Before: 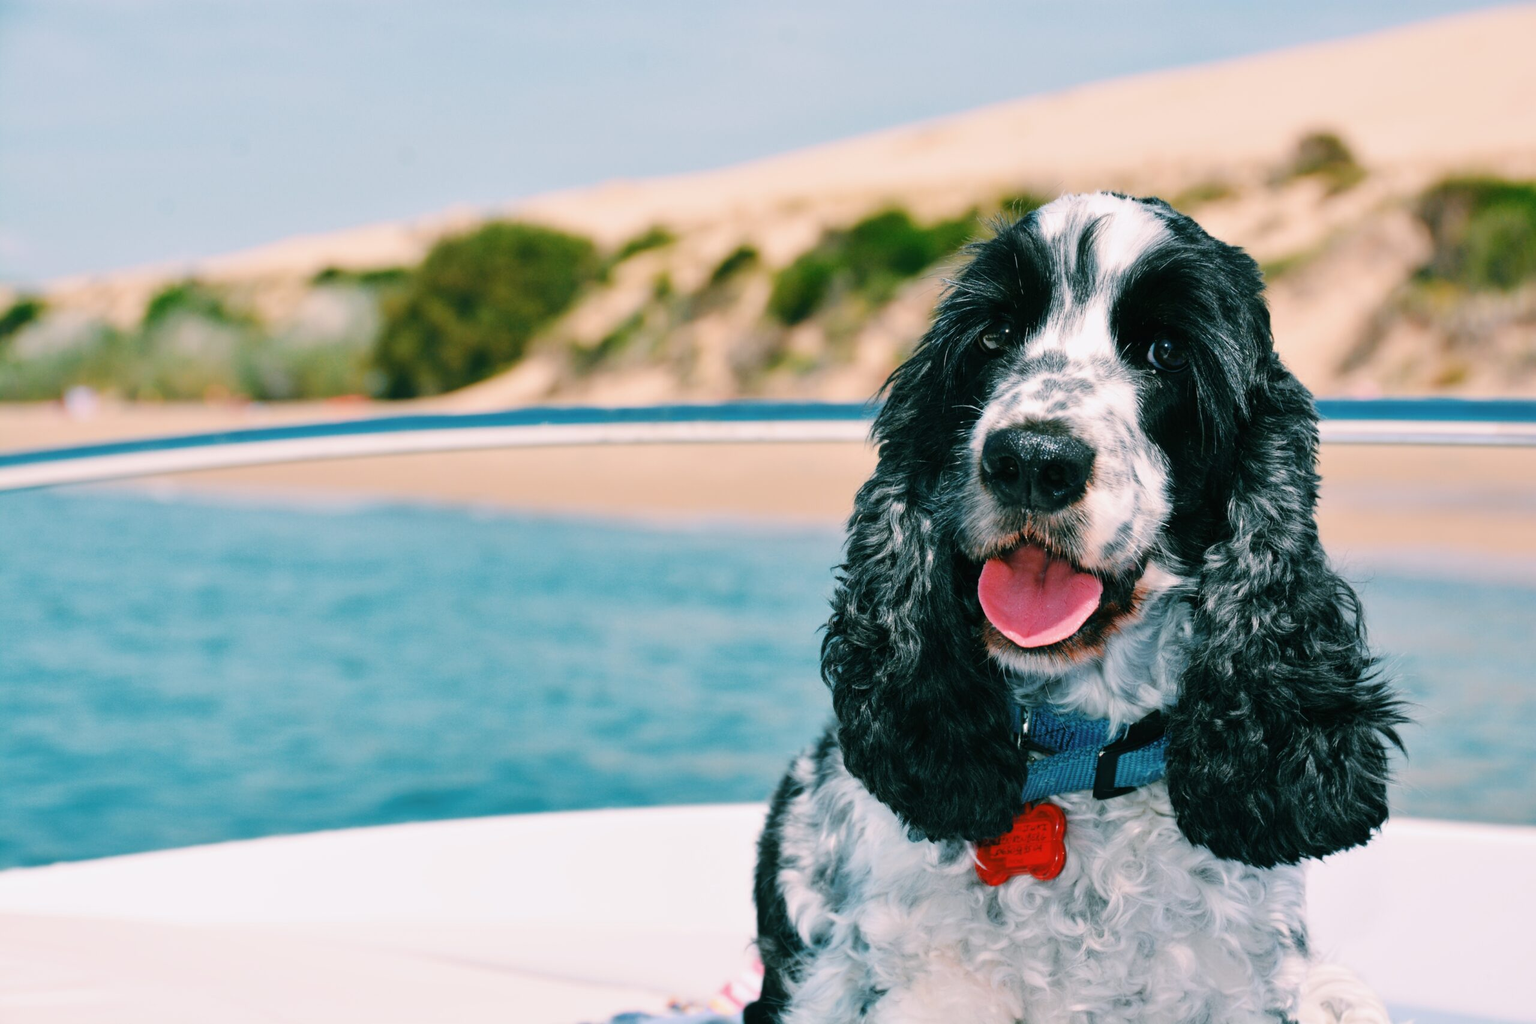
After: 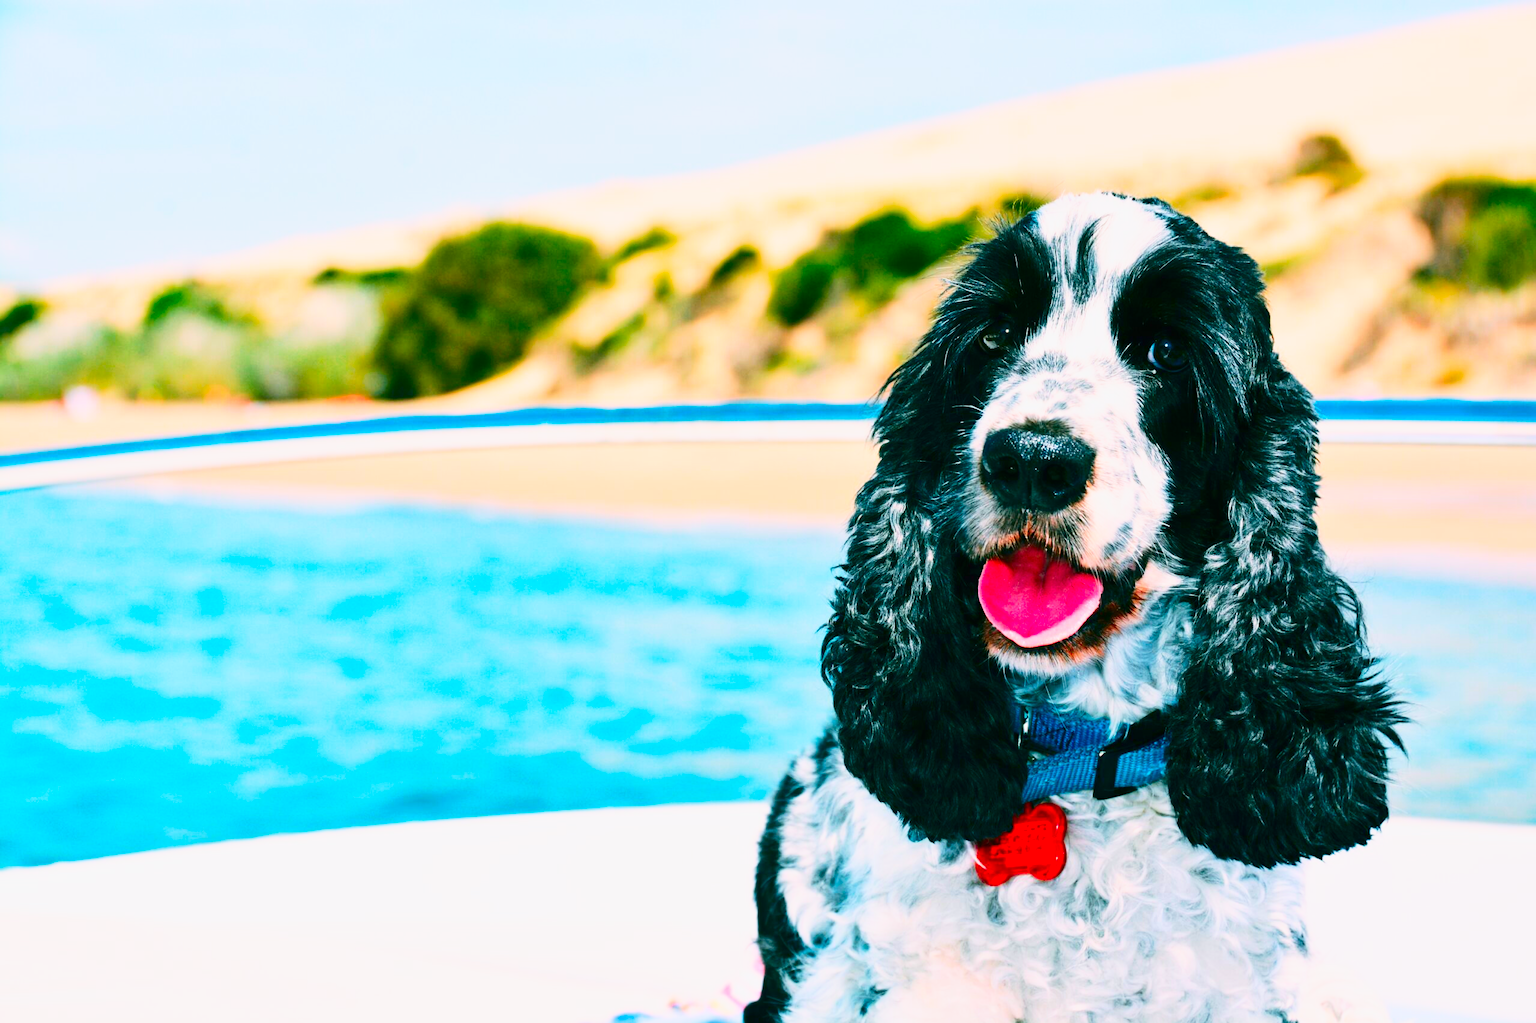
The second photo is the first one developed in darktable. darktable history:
contrast brightness saturation: contrast 0.26, brightness 0.02, saturation 0.87
base curve: curves: ch0 [(0, 0) (0.088, 0.125) (0.176, 0.251) (0.354, 0.501) (0.613, 0.749) (1, 0.877)], preserve colors none
